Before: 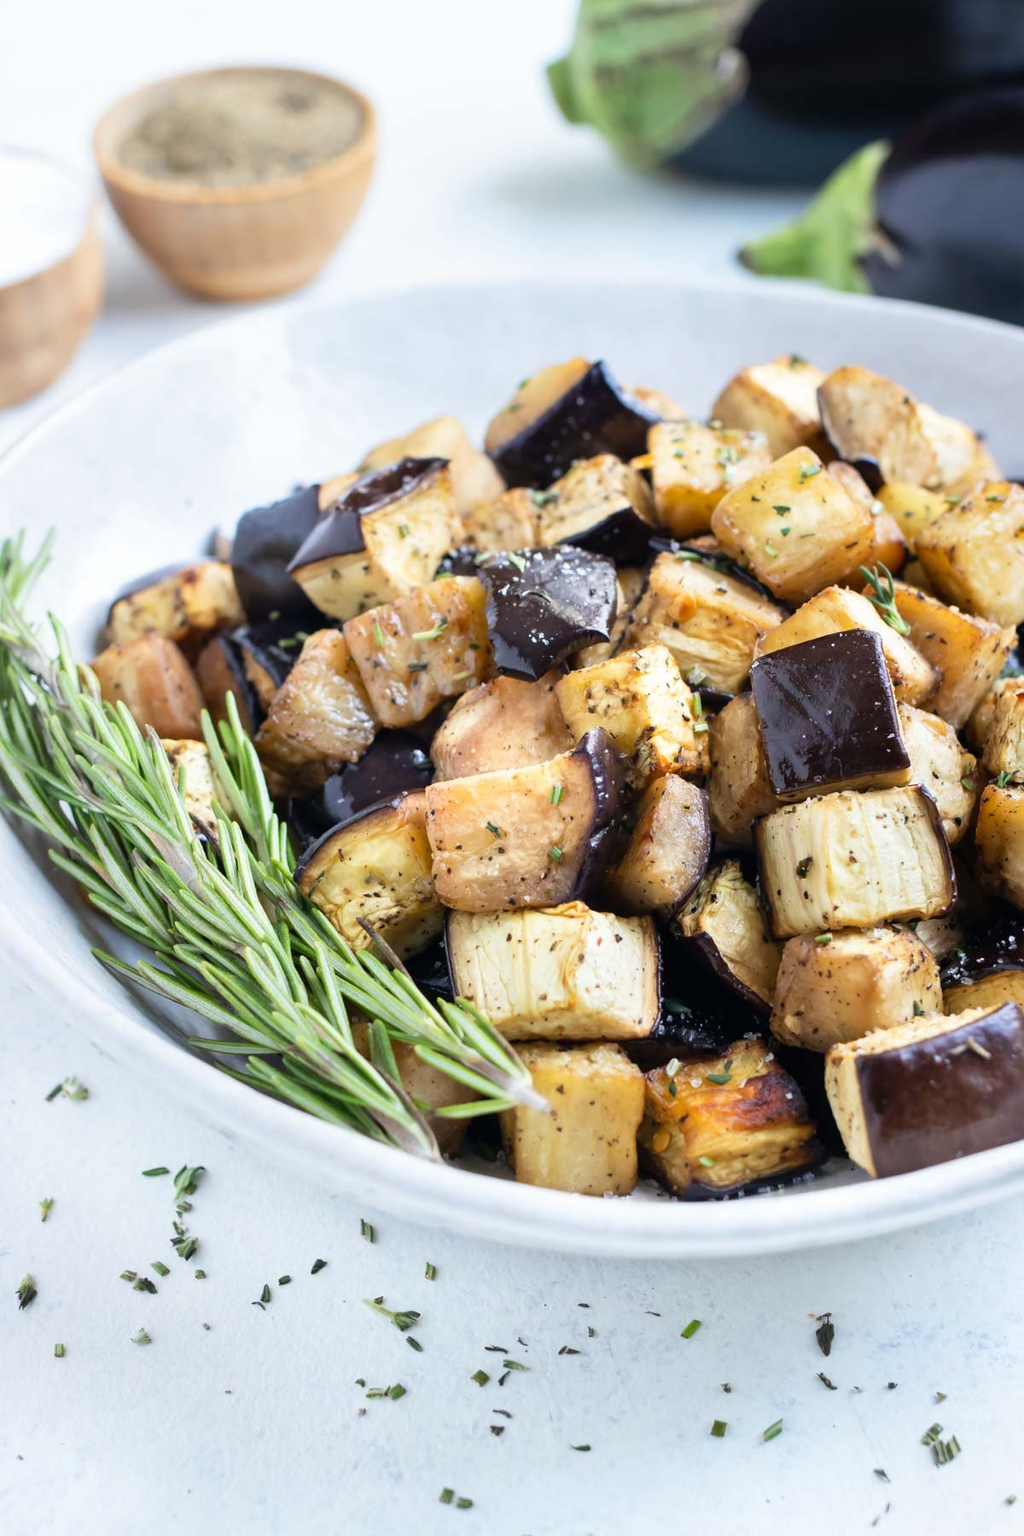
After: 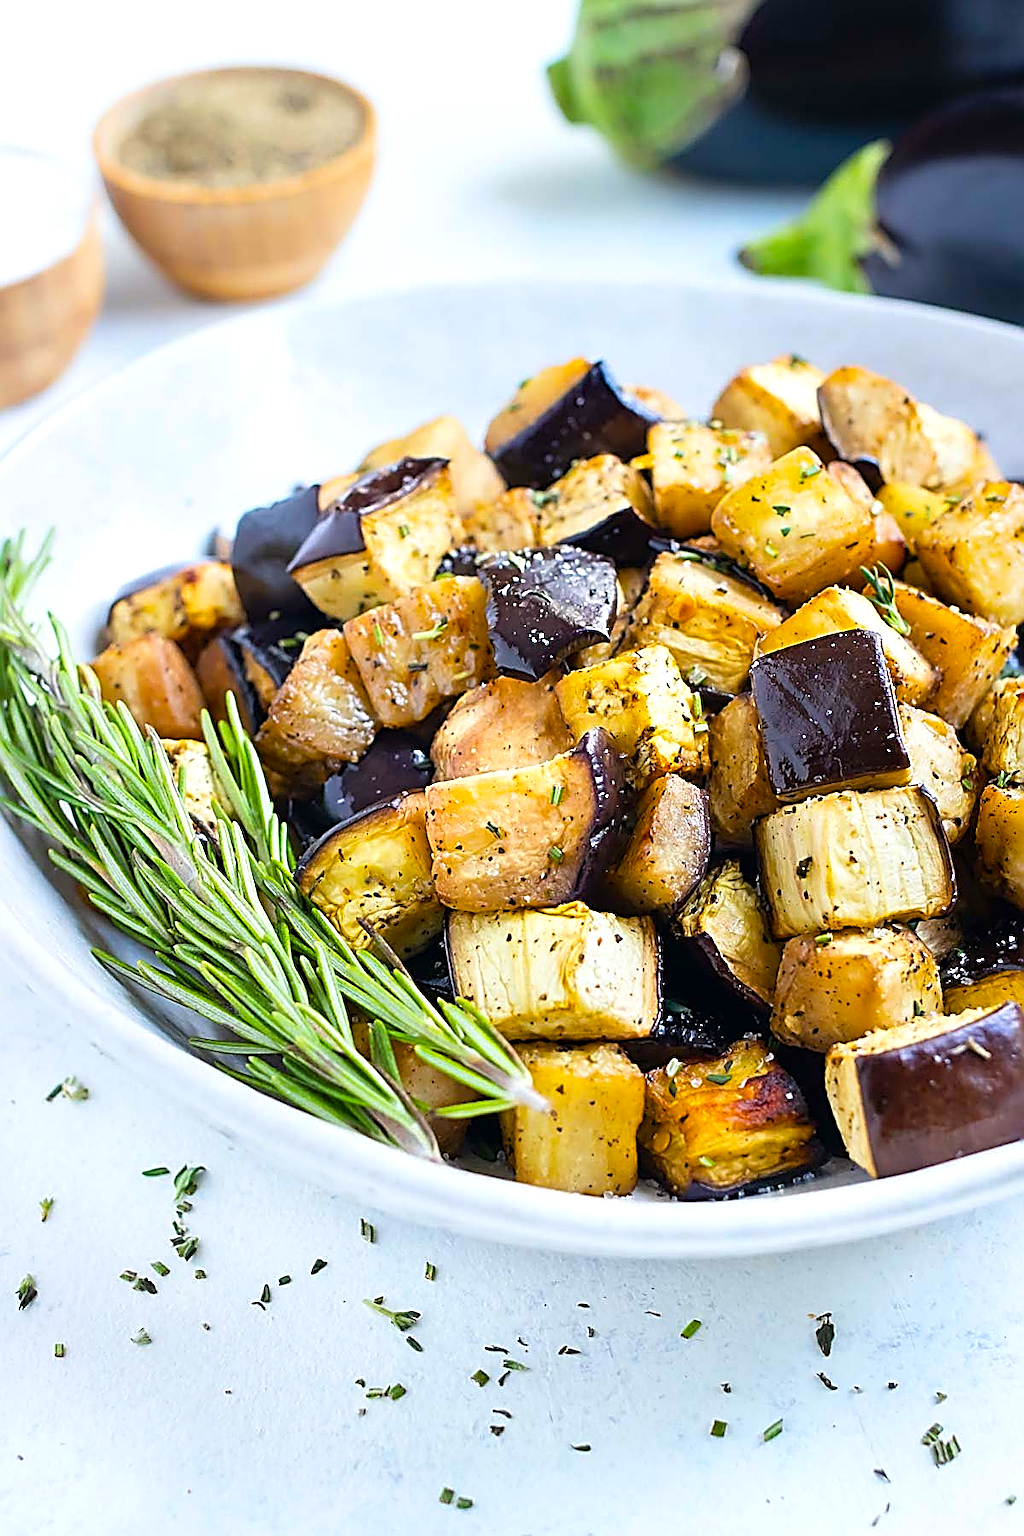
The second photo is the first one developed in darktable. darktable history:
color balance rgb: linear chroma grading › global chroma 15%, perceptual saturation grading › global saturation 30%
sharpen: amount 2
exposure: exposure 0.131 EV, compensate highlight preservation false
